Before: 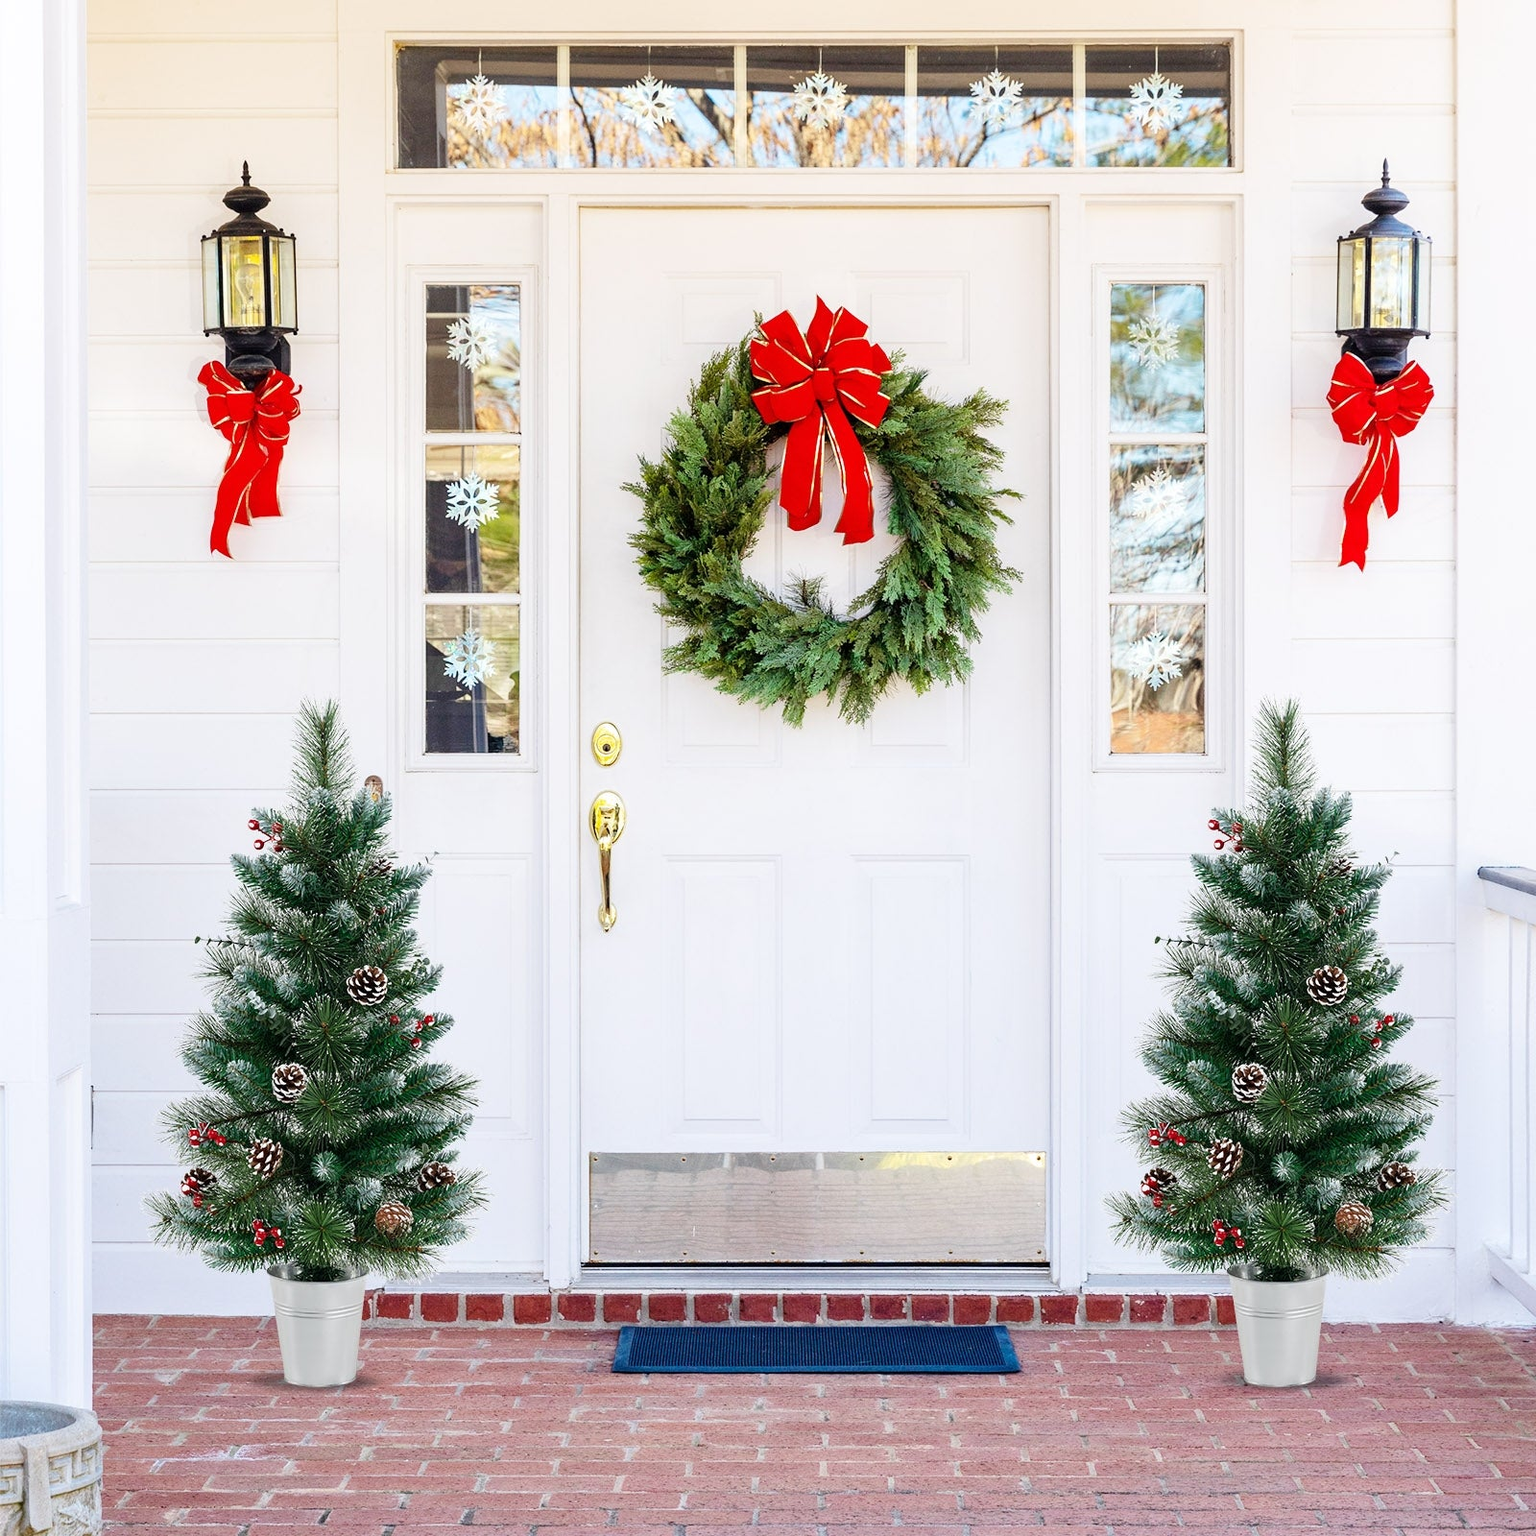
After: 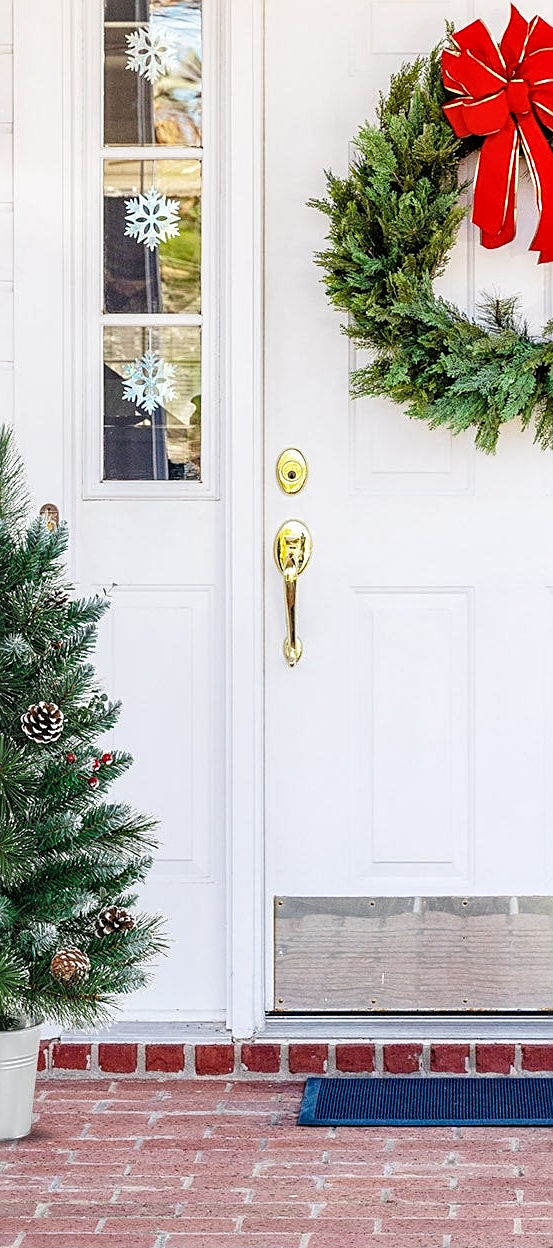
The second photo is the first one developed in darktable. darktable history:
crop and rotate: left 21.283%, top 19.021%, right 44.151%, bottom 2.964%
local contrast: on, module defaults
sharpen: radius 1.916
